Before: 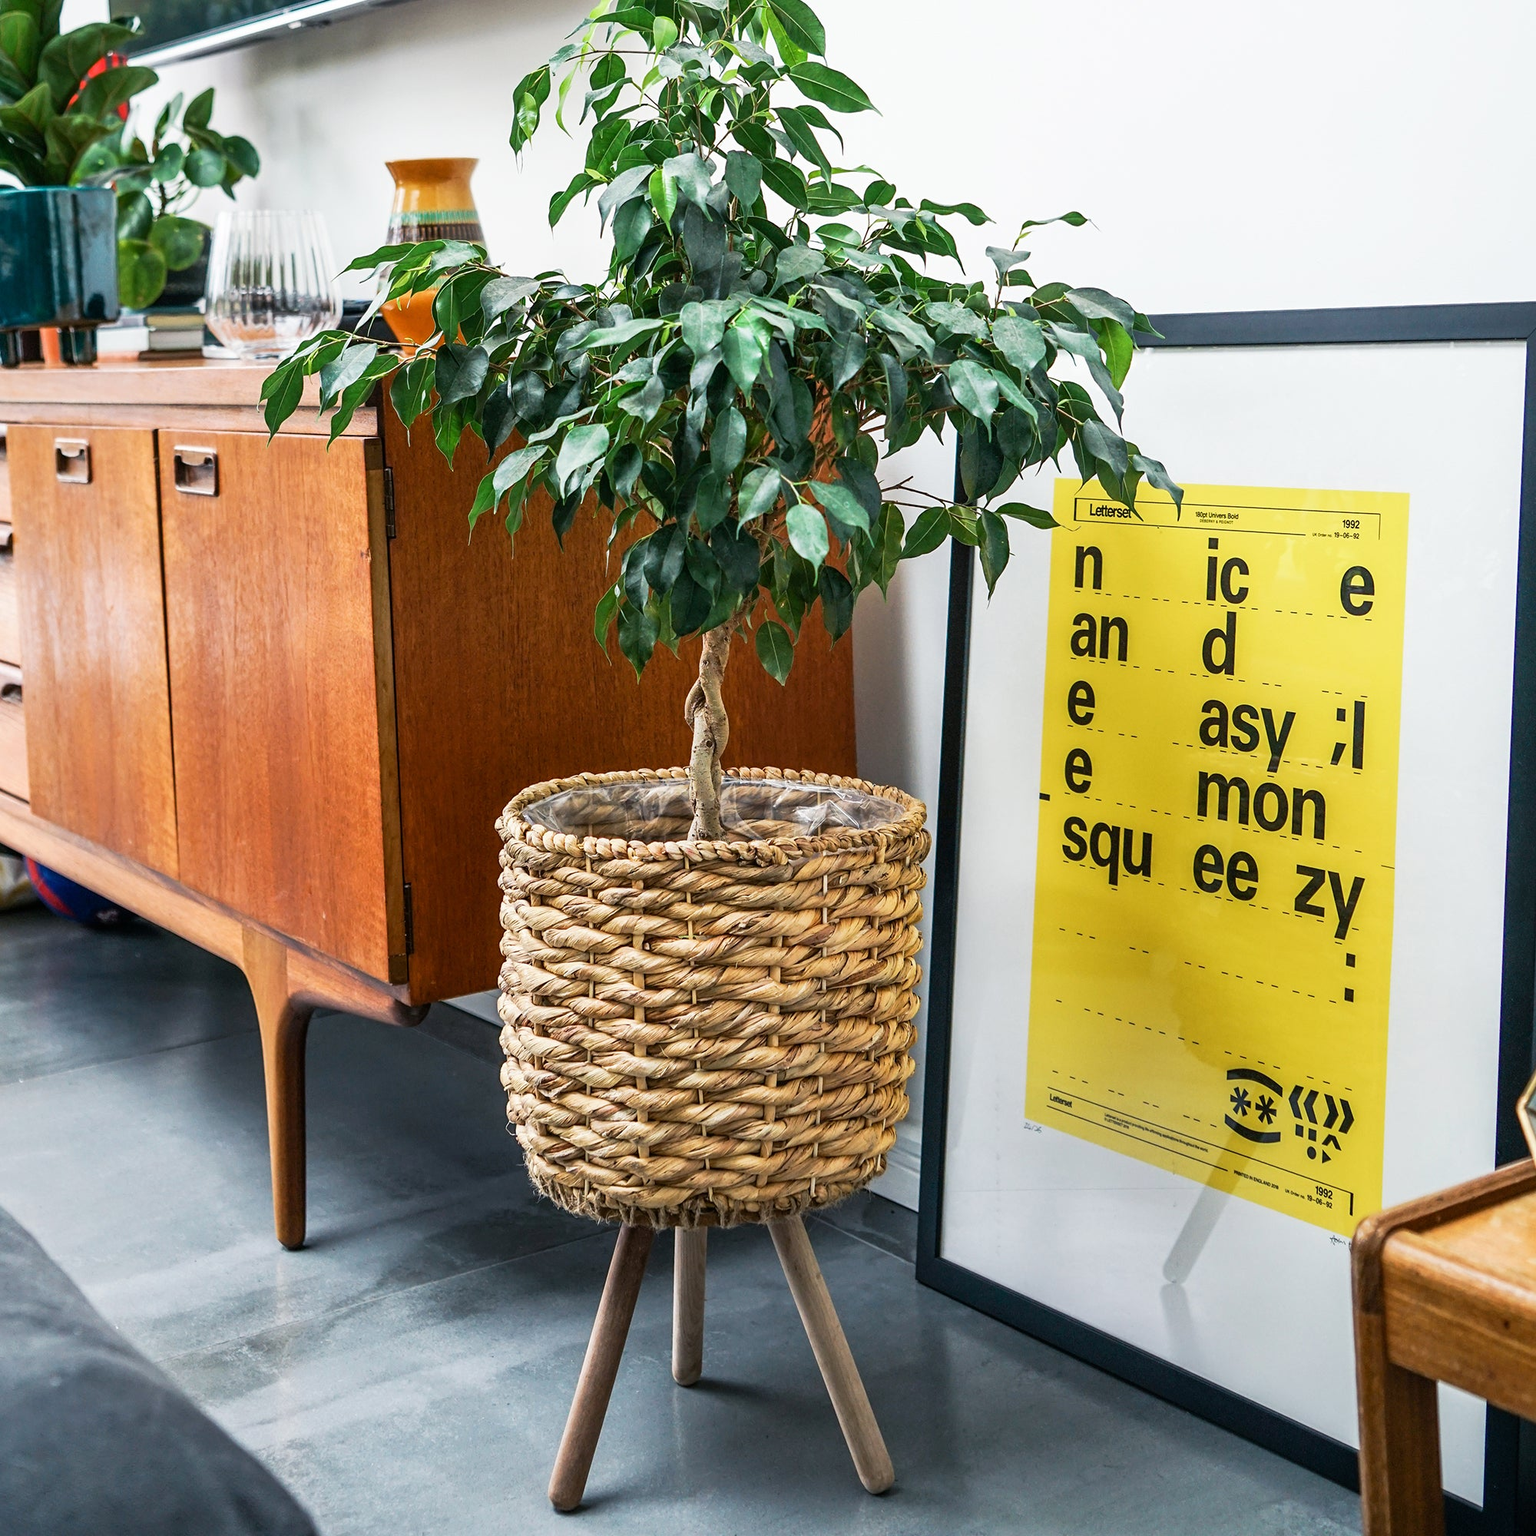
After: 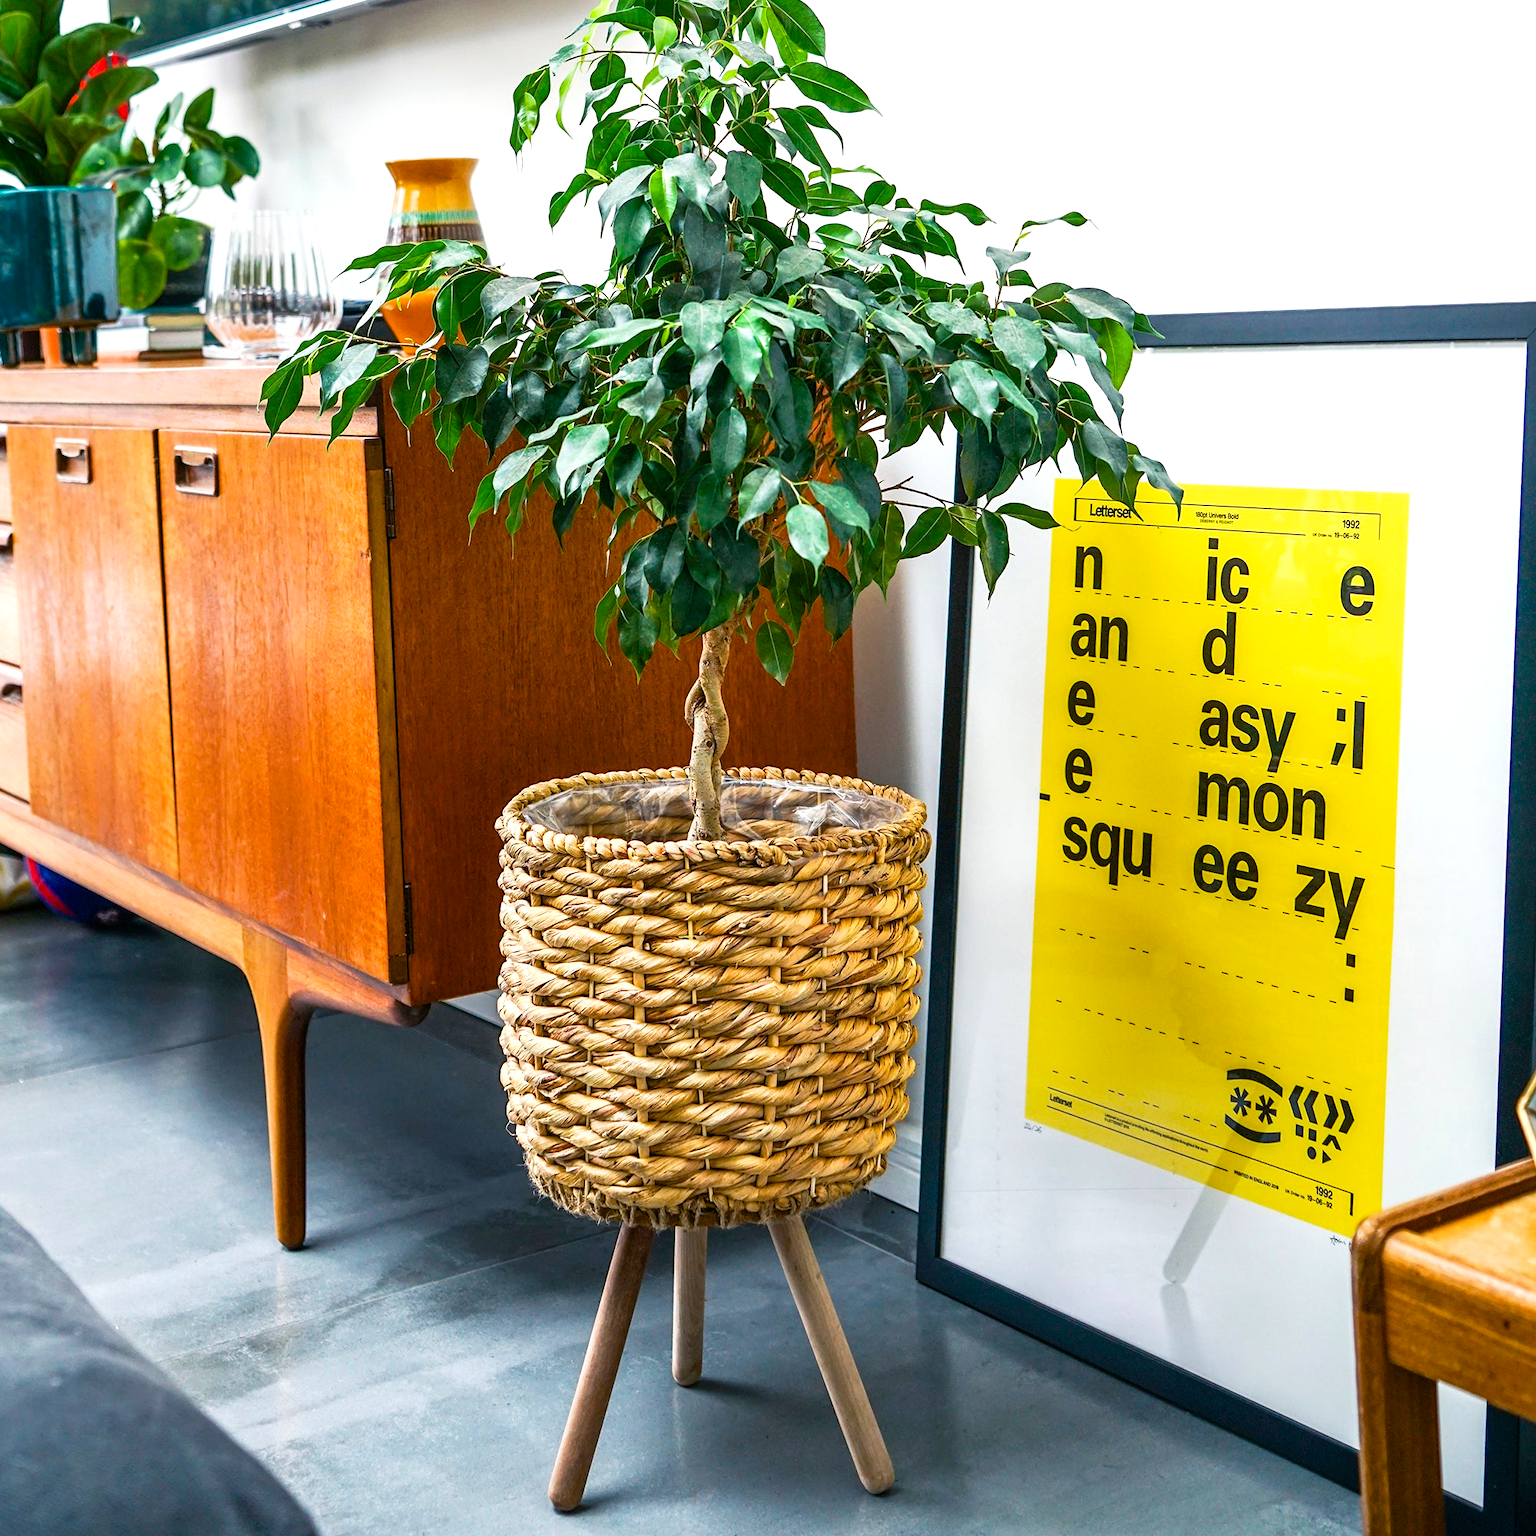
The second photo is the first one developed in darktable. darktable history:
exposure: exposure 0.3 EV, compensate highlight preservation false
color balance rgb: perceptual saturation grading › global saturation 20%, perceptual saturation grading › highlights 2.68%, perceptual saturation grading › shadows 50%
